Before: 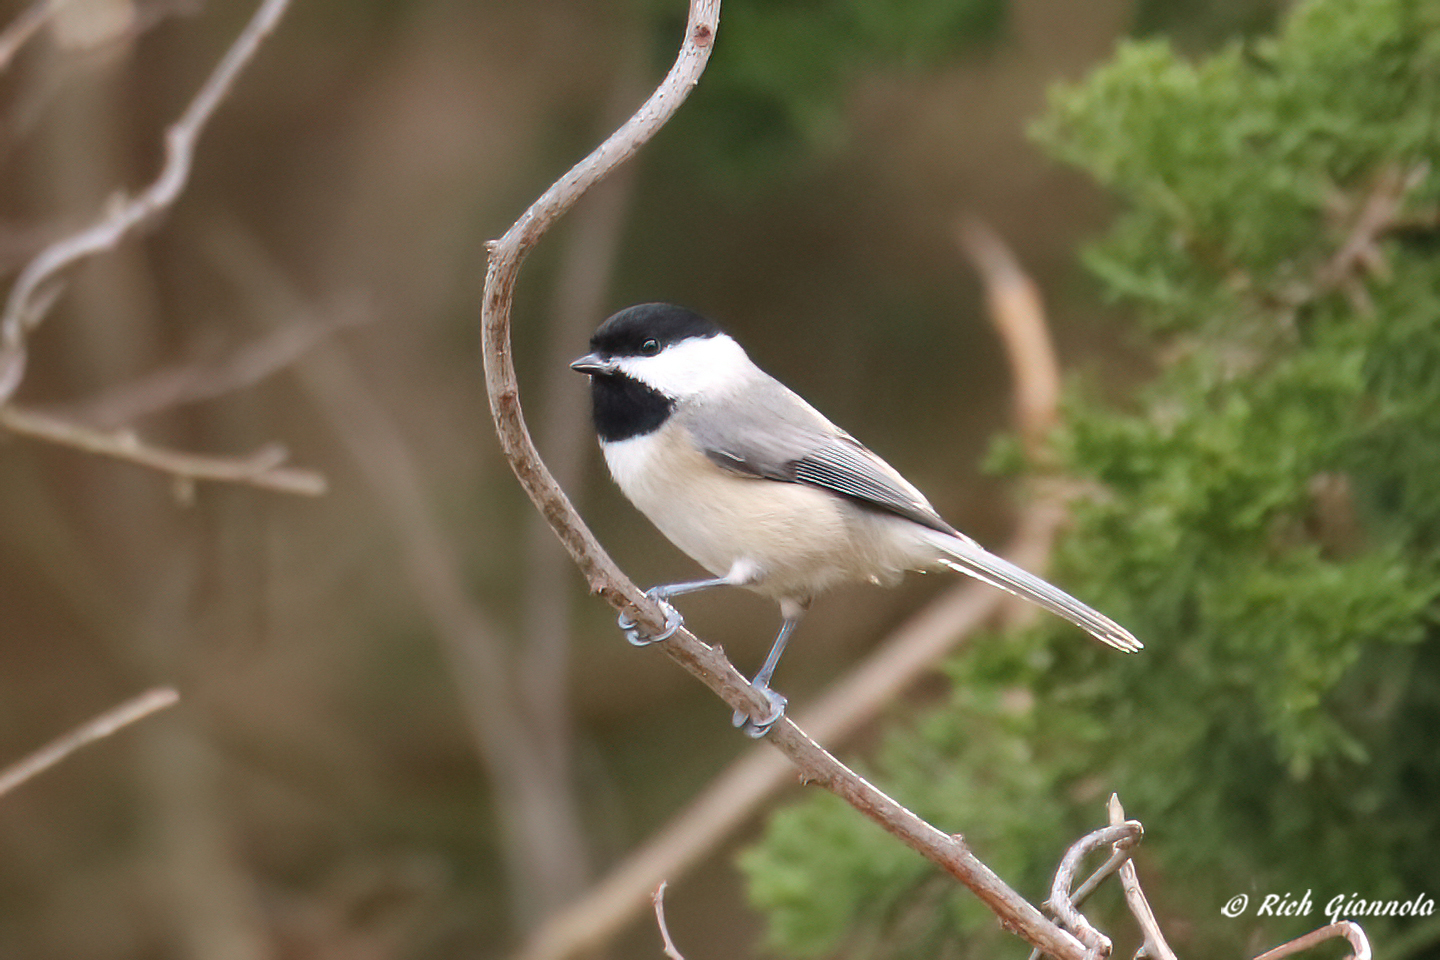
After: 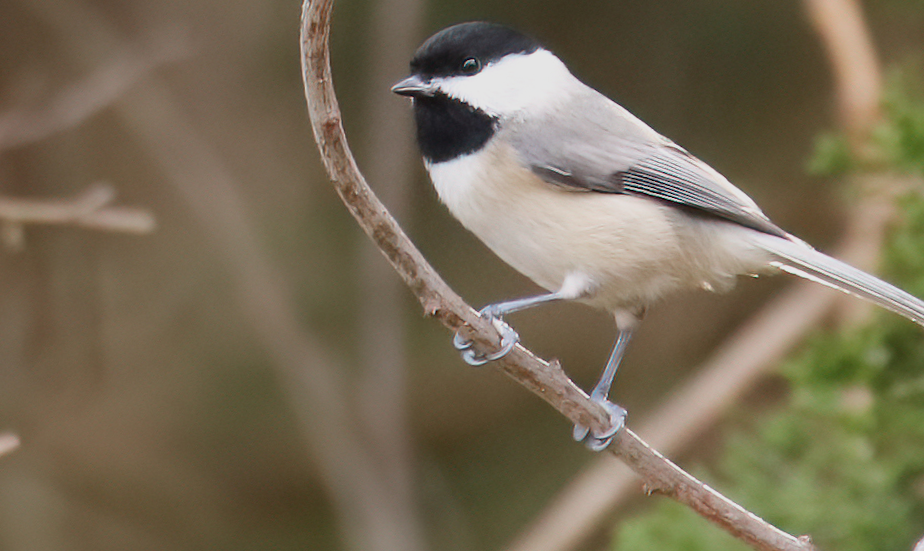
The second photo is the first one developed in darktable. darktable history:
crop: left 13.312%, top 31.28%, right 24.627%, bottom 15.582%
sigmoid: contrast 1.22, skew 0.65
rotate and perspective: rotation -3.18°, automatic cropping off
